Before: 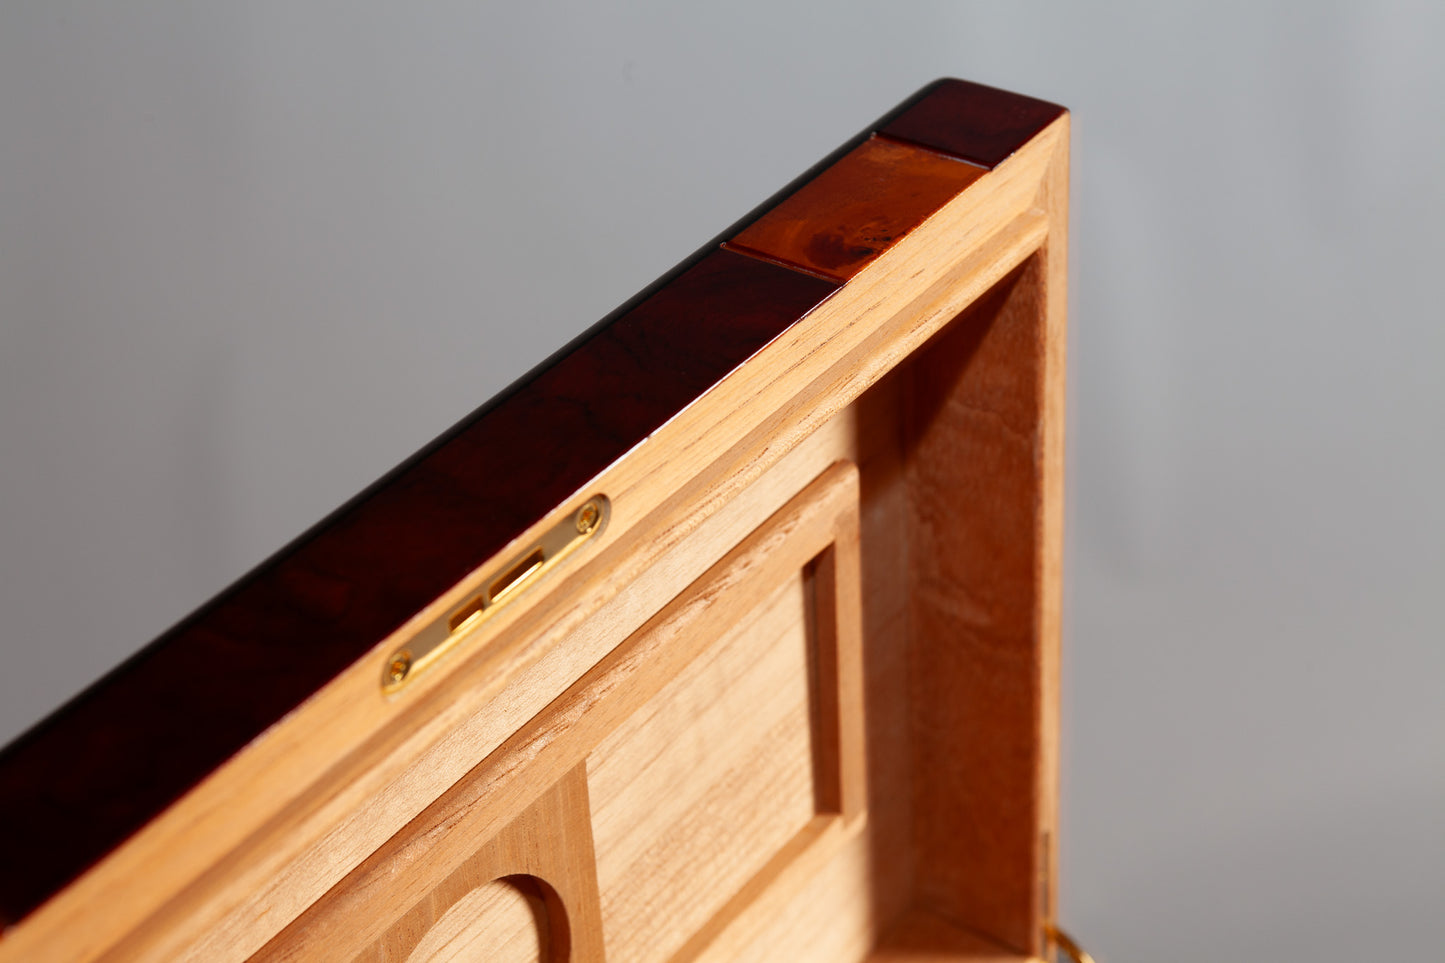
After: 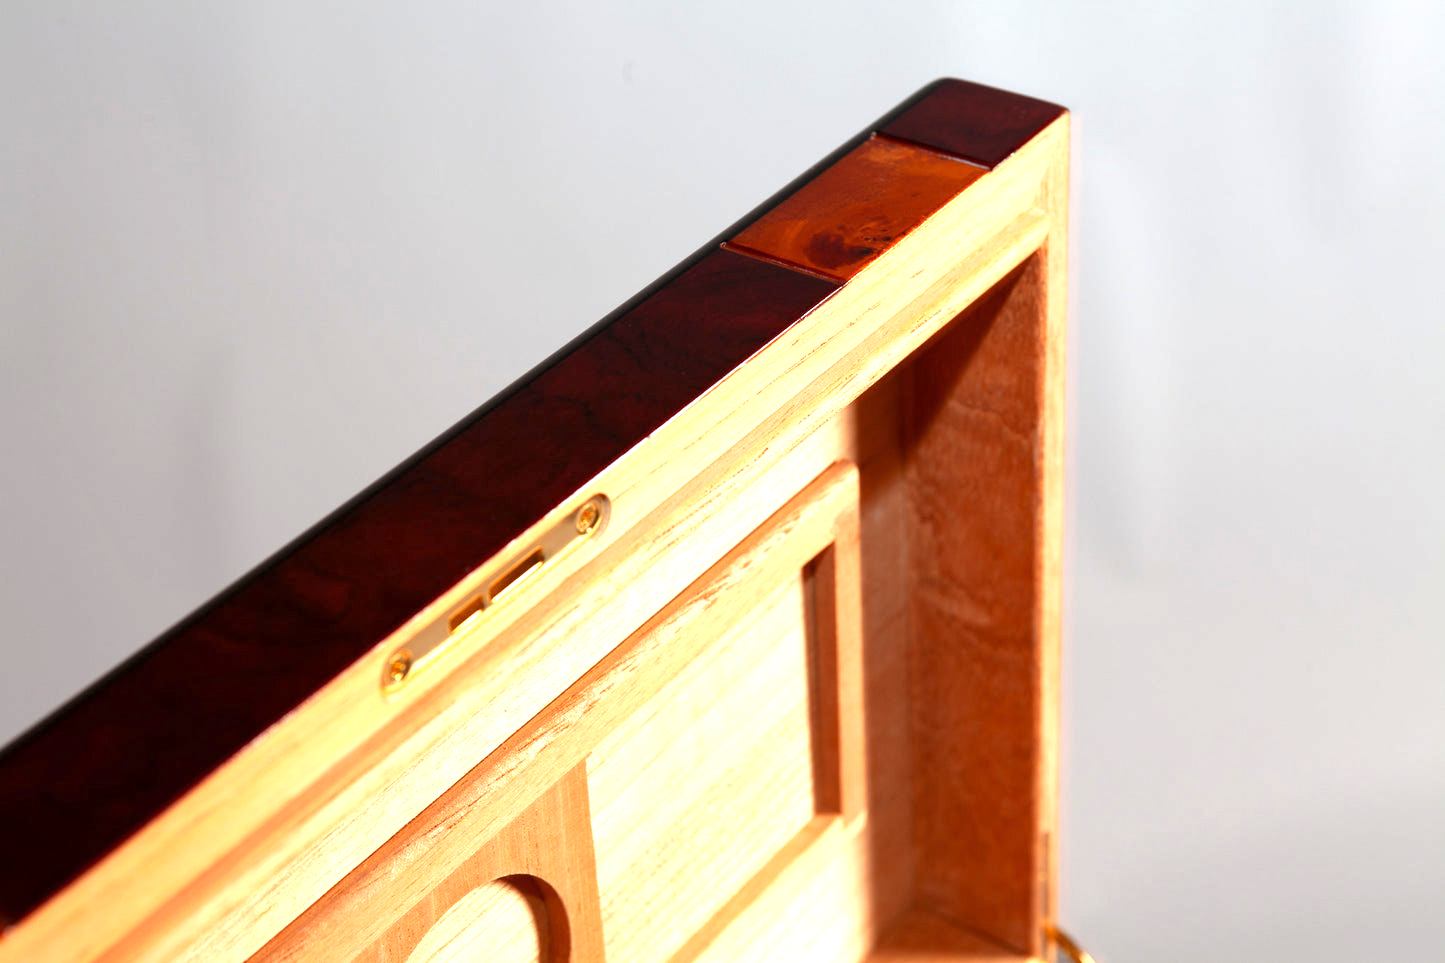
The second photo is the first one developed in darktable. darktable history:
exposure: exposure 1.061 EV, compensate highlight preservation false
local contrast: mode bilateral grid, contrast 10, coarseness 25, detail 110%, midtone range 0.2
